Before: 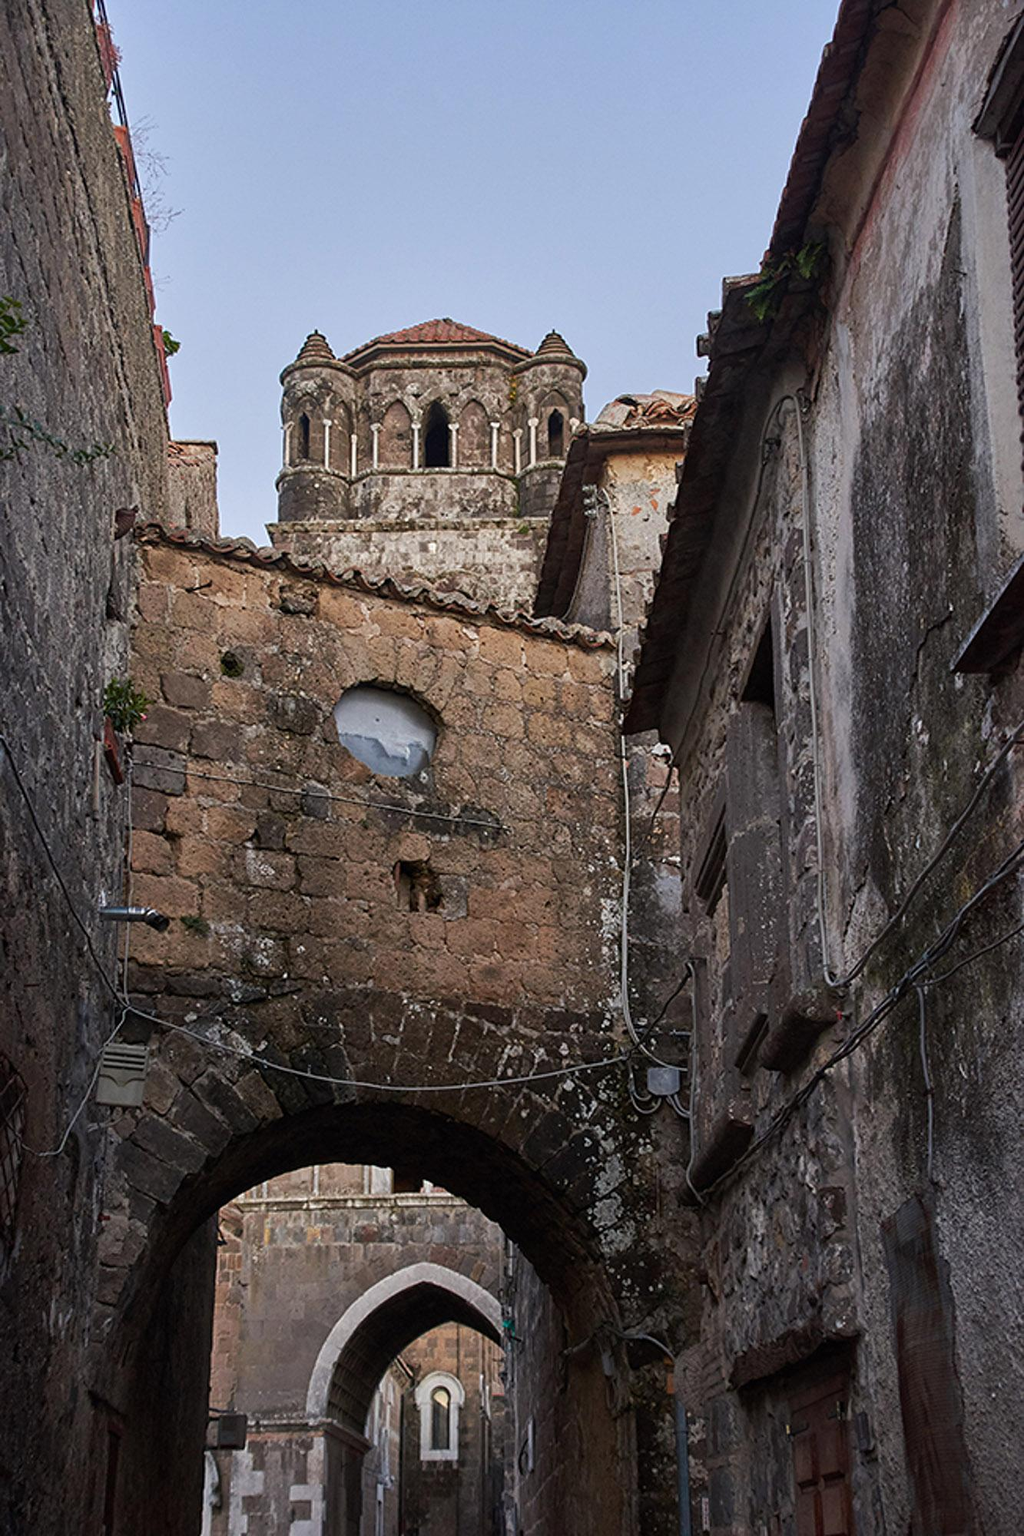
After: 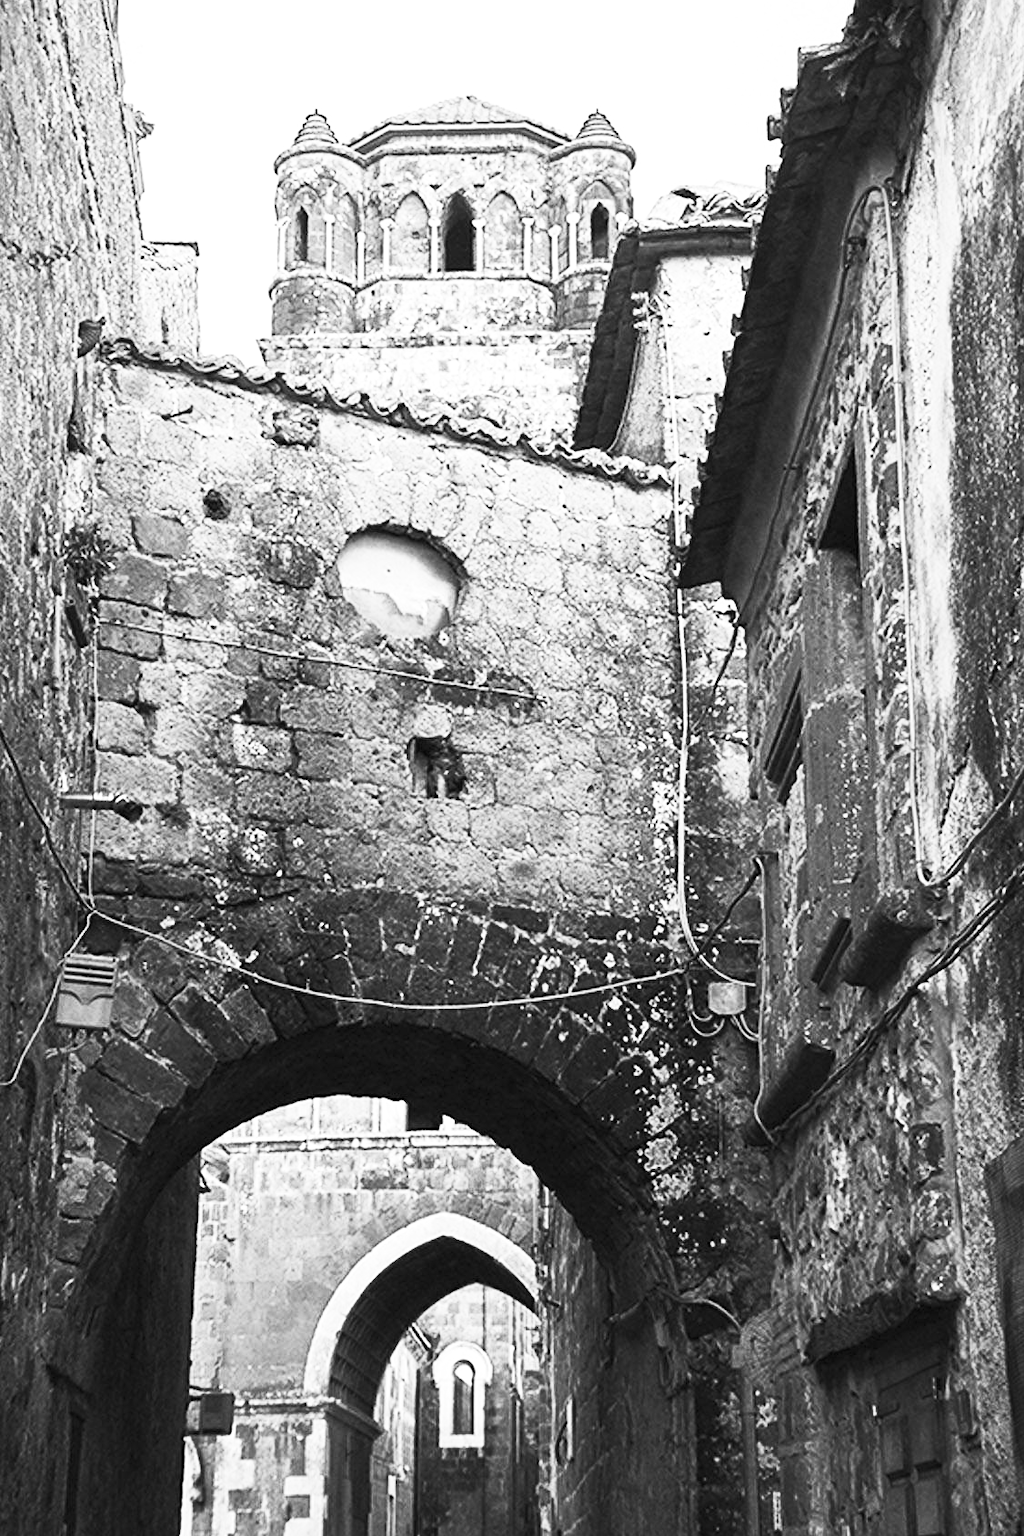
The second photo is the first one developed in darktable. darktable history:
shadows and highlights: shadows -24.28, highlights 49.77, soften with gaussian
white balance: red 1.08, blue 0.791
exposure: black level correction 0, exposure 0.9 EV, compensate highlight preservation false
contrast brightness saturation: contrast 0.53, brightness 0.47, saturation -1
monochrome: on, module defaults
crop and rotate: left 4.842%, top 15.51%, right 10.668%
